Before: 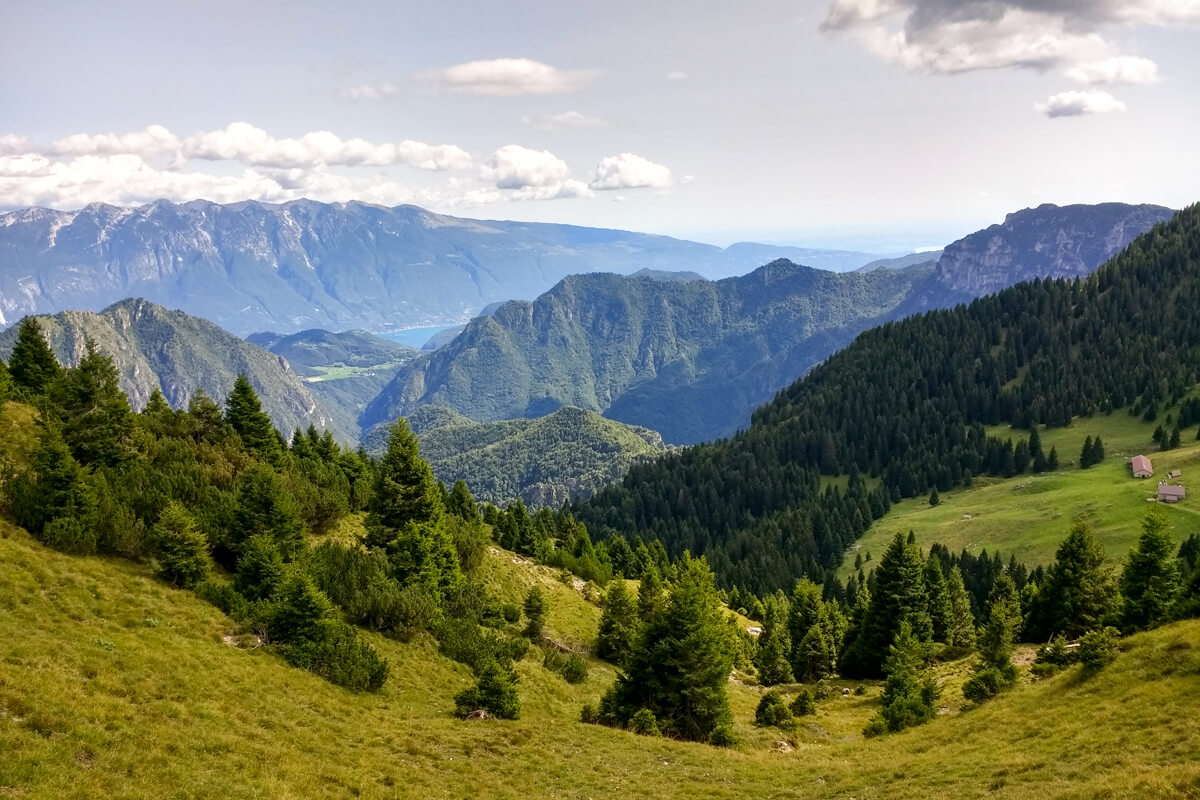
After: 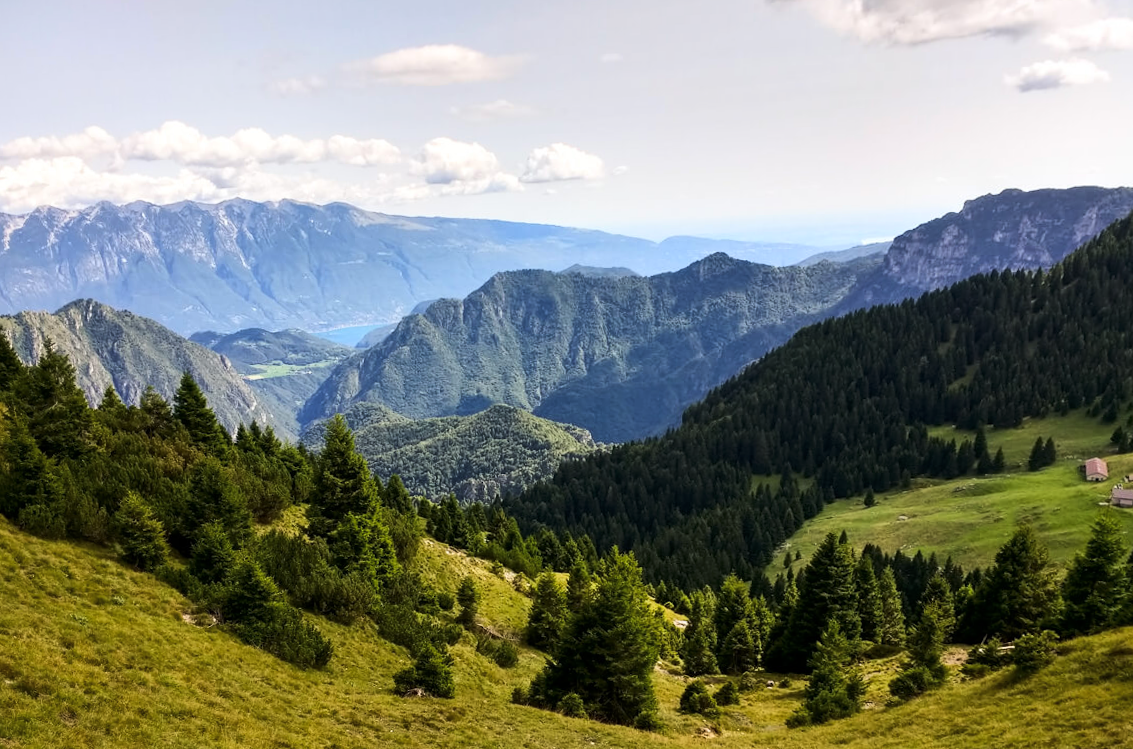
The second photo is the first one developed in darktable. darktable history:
tone curve: curves: ch0 [(0, 0) (0.055, 0.031) (0.282, 0.215) (0.729, 0.785) (1, 1)], color space Lab, linked channels, preserve colors none
rotate and perspective: rotation 0.062°, lens shift (vertical) 0.115, lens shift (horizontal) -0.133, crop left 0.047, crop right 0.94, crop top 0.061, crop bottom 0.94
